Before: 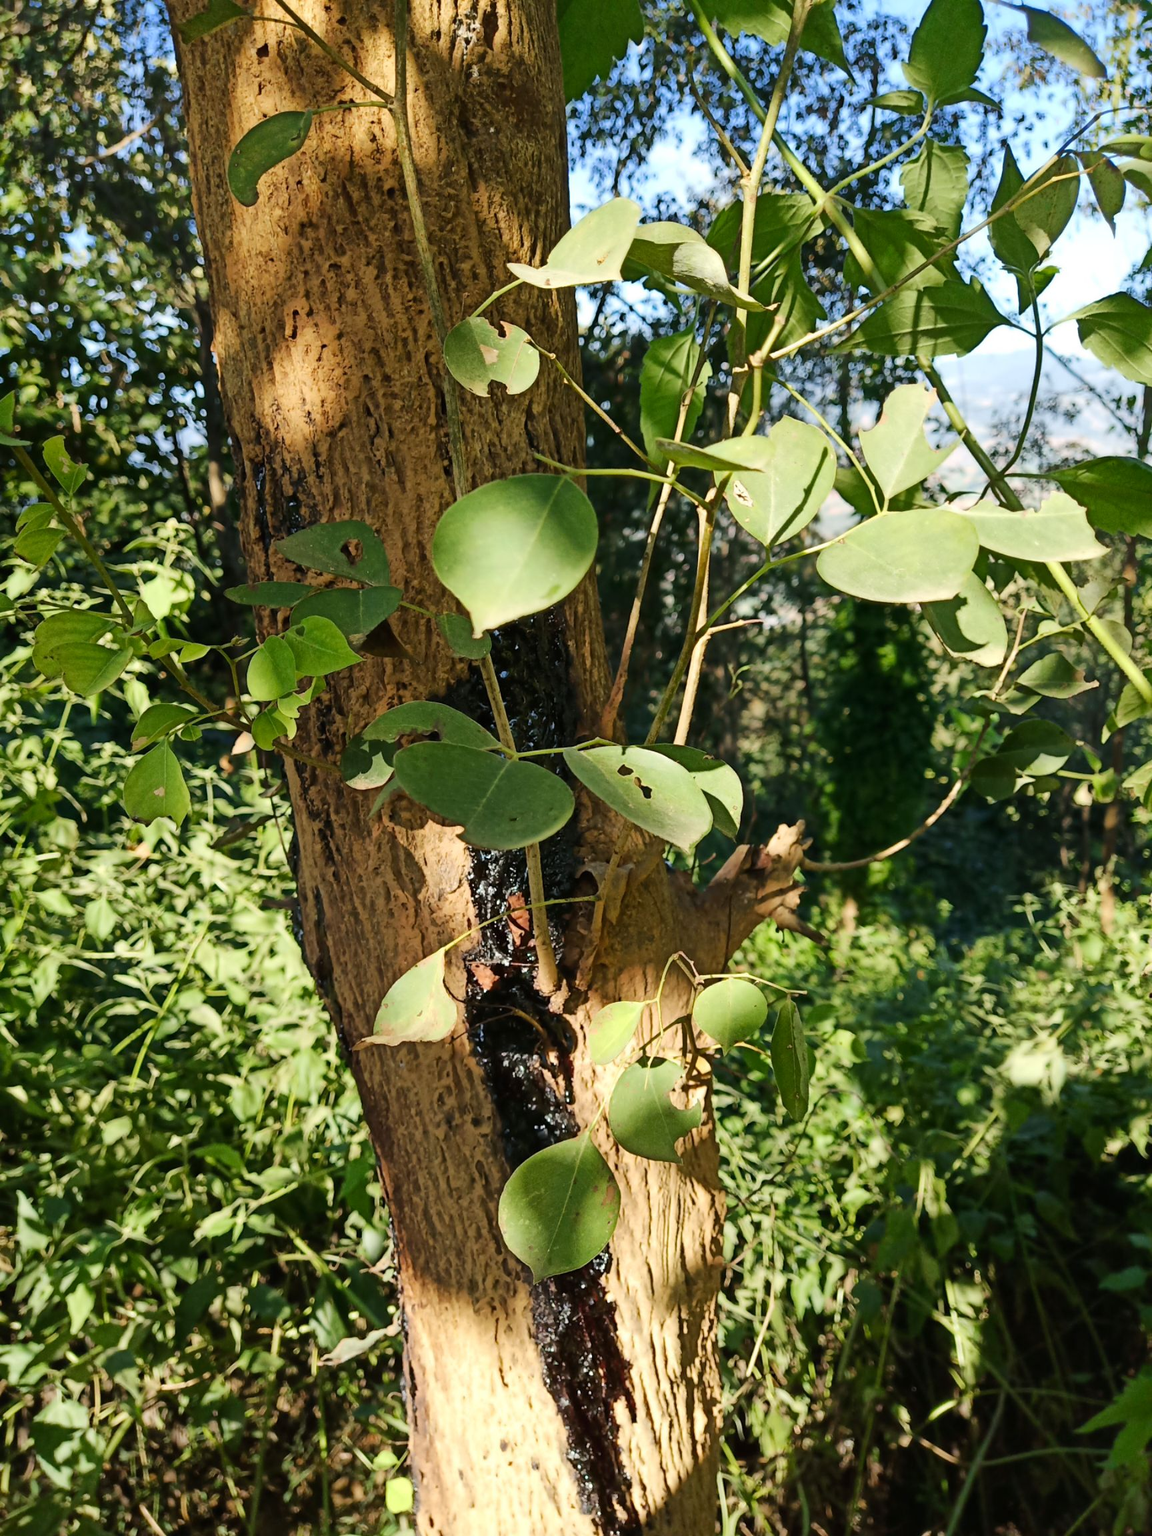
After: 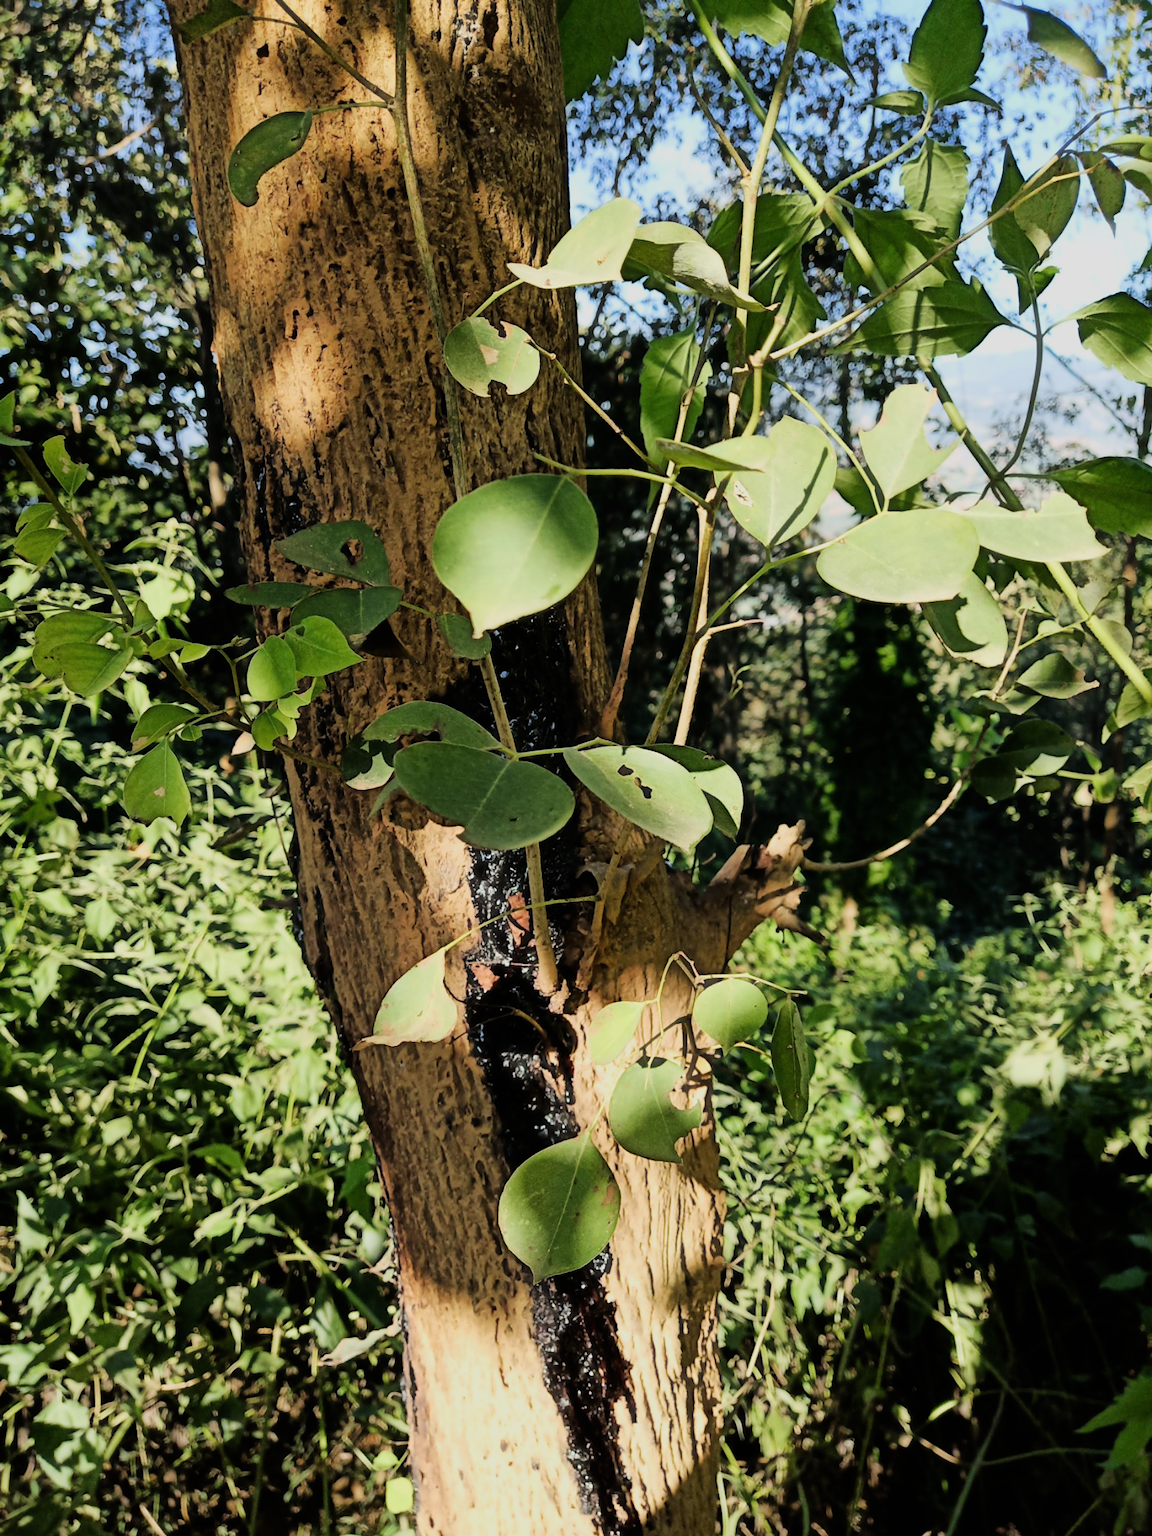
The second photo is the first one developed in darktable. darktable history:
tone equalizer: on, module defaults
filmic rgb: black relative exposure -7.75 EV, white relative exposure 4.4 EV, threshold 3 EV, hardness 3.76, latitude 50%, contrast 1.1, color science v5 (2021), contrast in shadows safe, contrast in highlights safe, enable highlight reconstruction true
haze removal: strength -0.1, adaptive false
